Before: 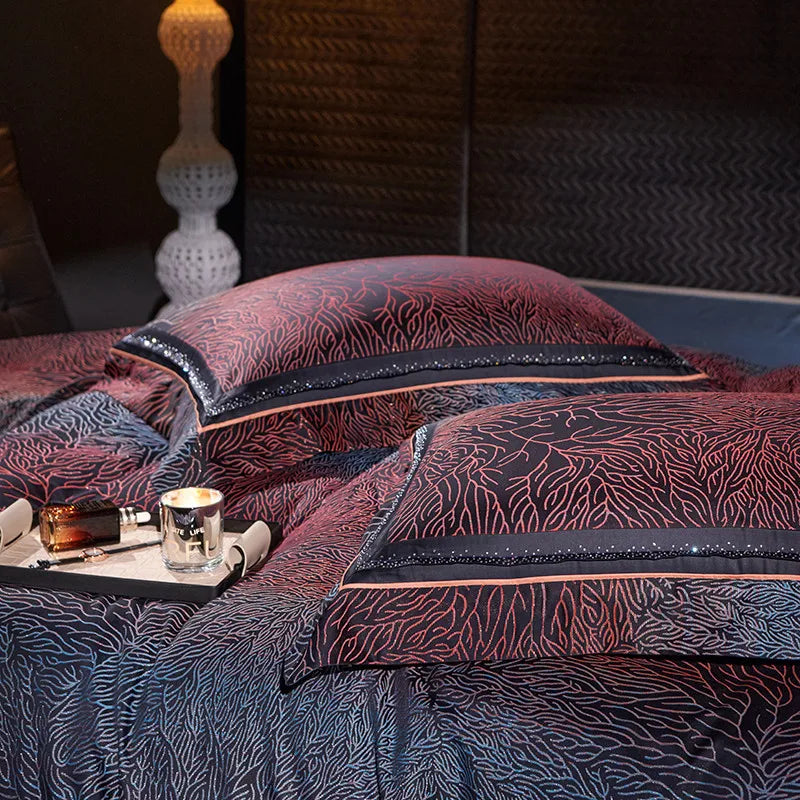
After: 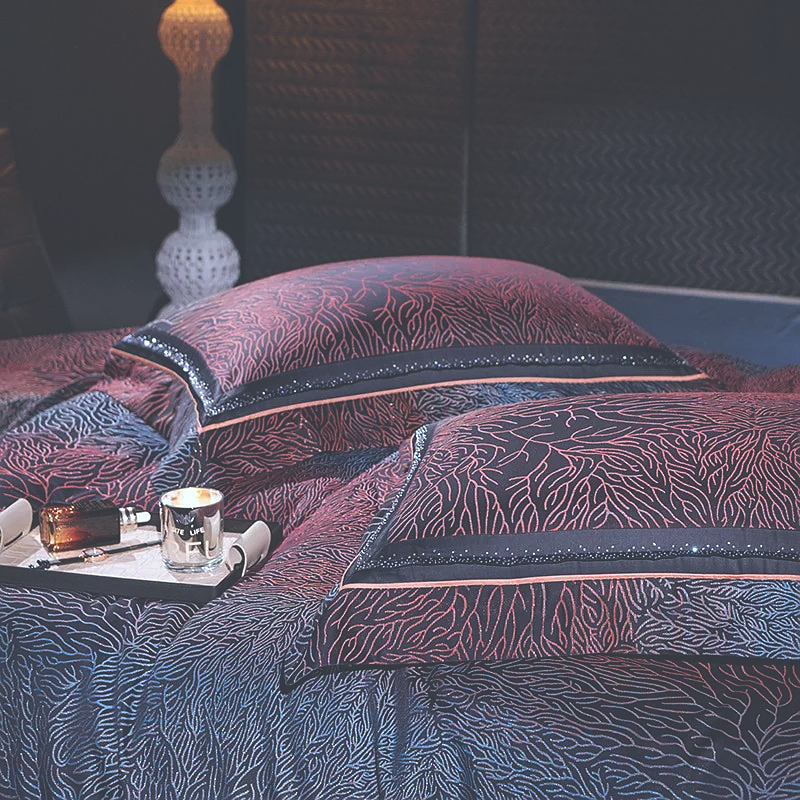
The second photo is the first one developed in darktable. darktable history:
color calibration: x 0.37, y 0.382, temperature 4313.32 K
sharpen: radius 1
exposure: black level correction -0.041, exposure 0.064 EV, compensate highlight preservation false
